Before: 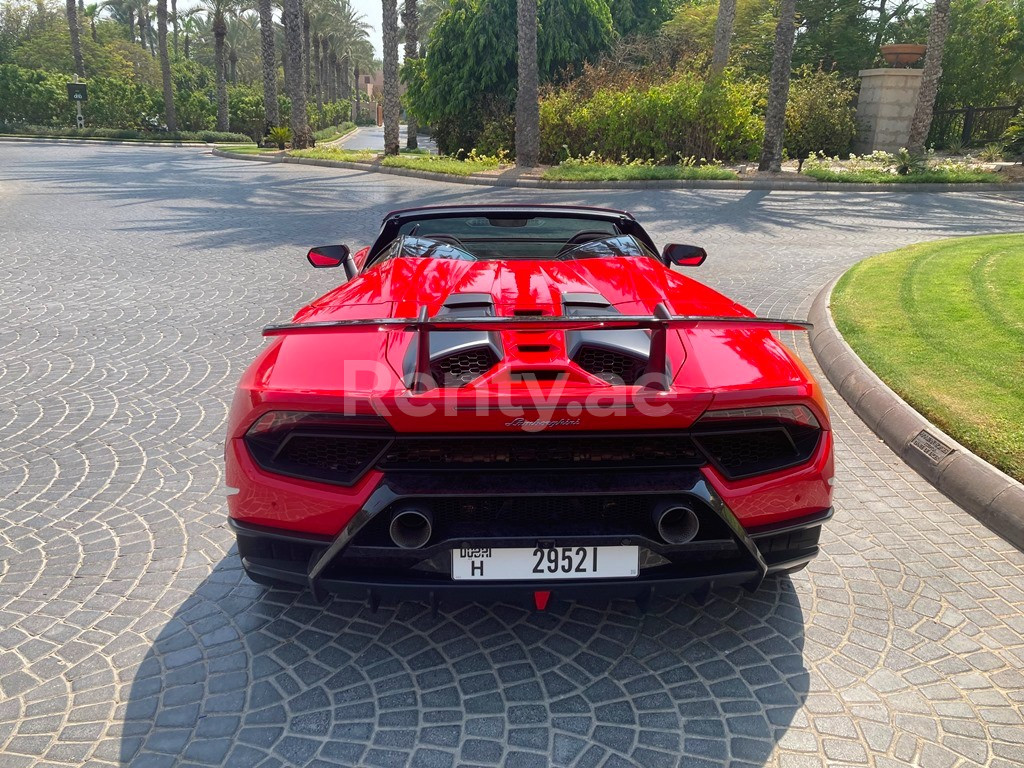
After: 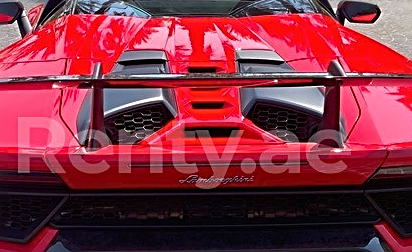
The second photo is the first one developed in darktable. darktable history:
sharpen: radius 2.842, amount 0.725
crop: left 31.907%, top 31.742%, right 27.808%, bottom 35.415%
color calibration: illuminant same as pipeline (D50), adaptation XYZ, x 0.347, y 0.357, temperature 5006.6 K
